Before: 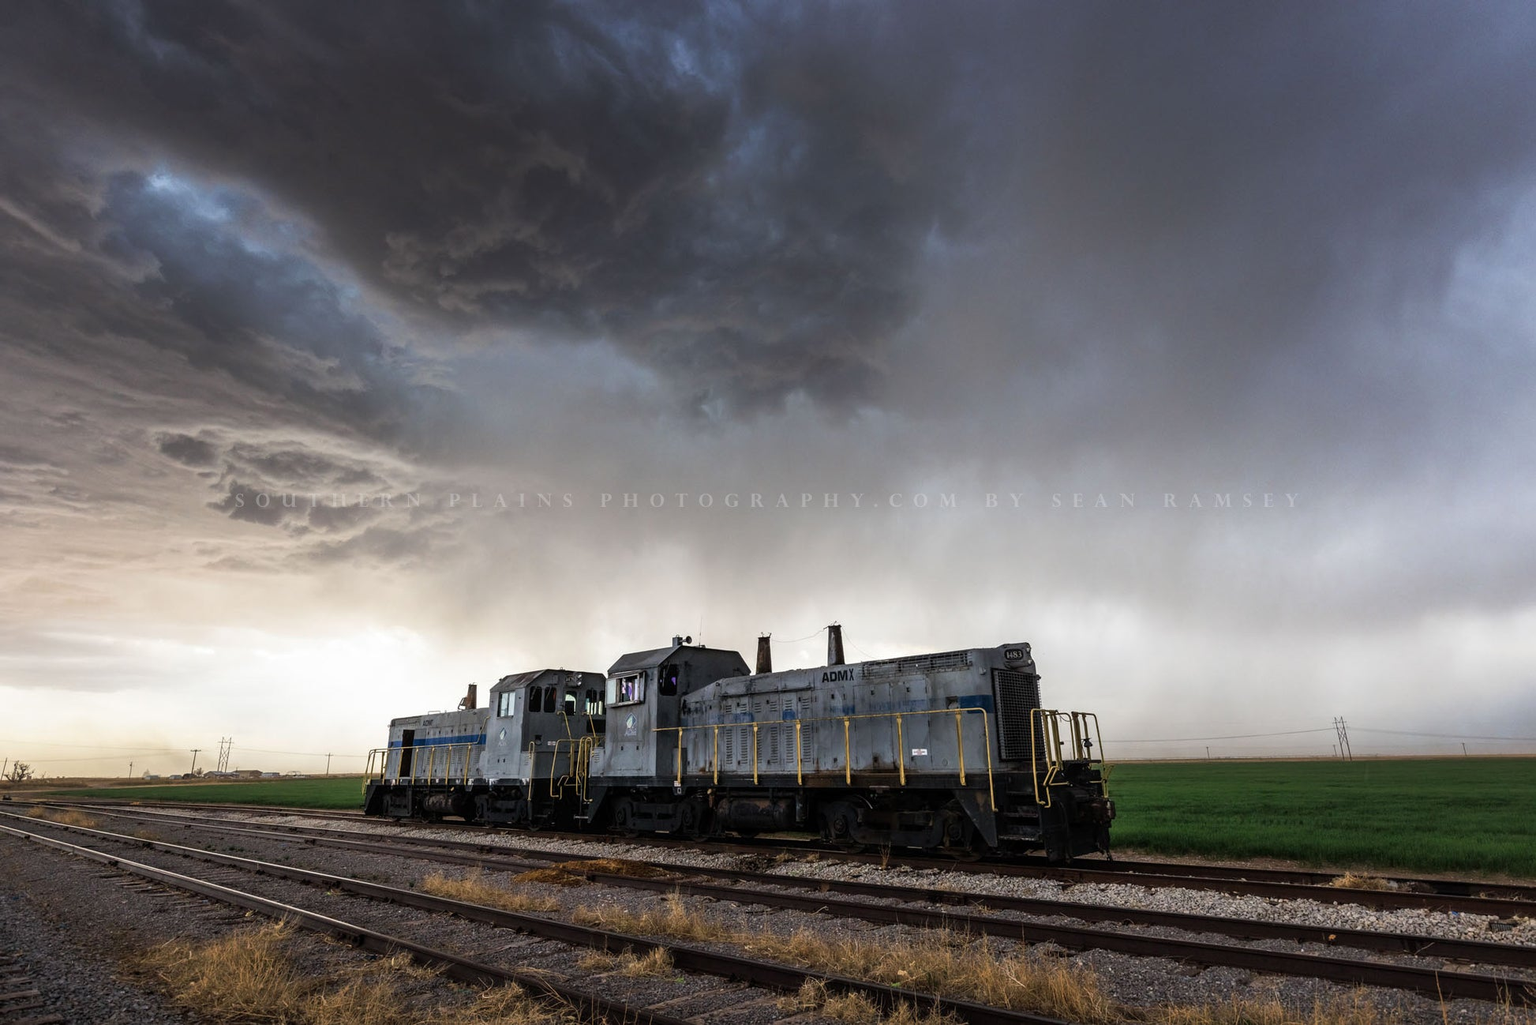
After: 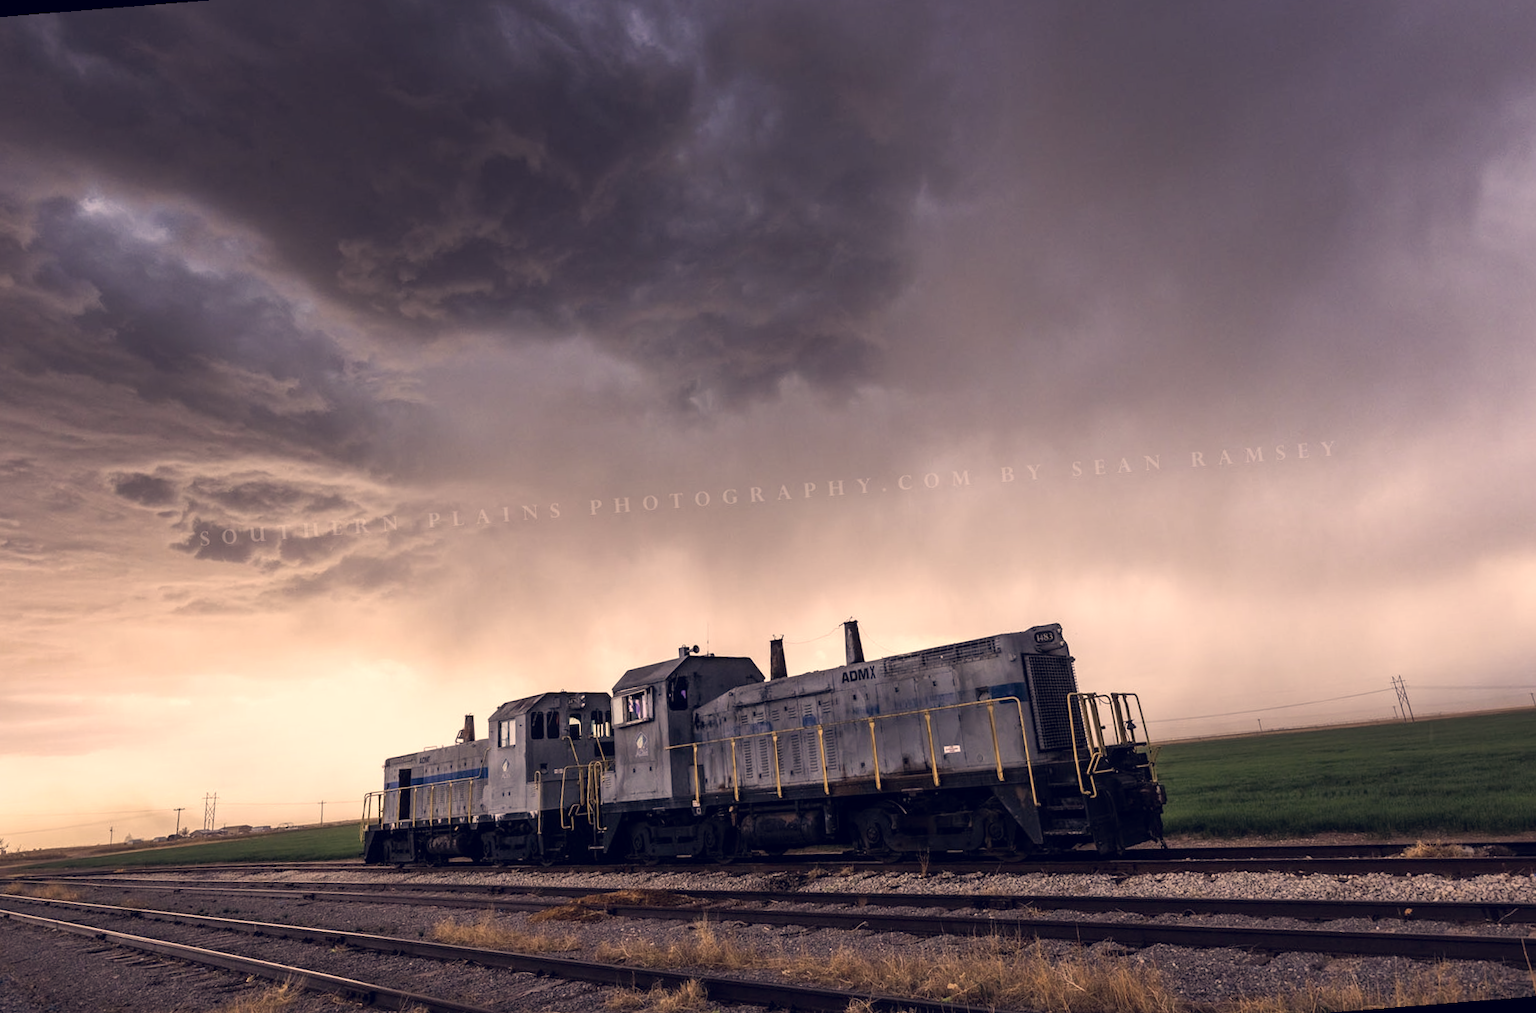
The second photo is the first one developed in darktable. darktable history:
color correction: highlights a* 19.59, highlights b* 27.49, shadows a* 3.46, shadows b* -17.28, saturation 0.73
rotate and perspective: rotation -4.57°, crop left 0.054, crop right 0.944, crop top 0.087, crop bottom 0.914
